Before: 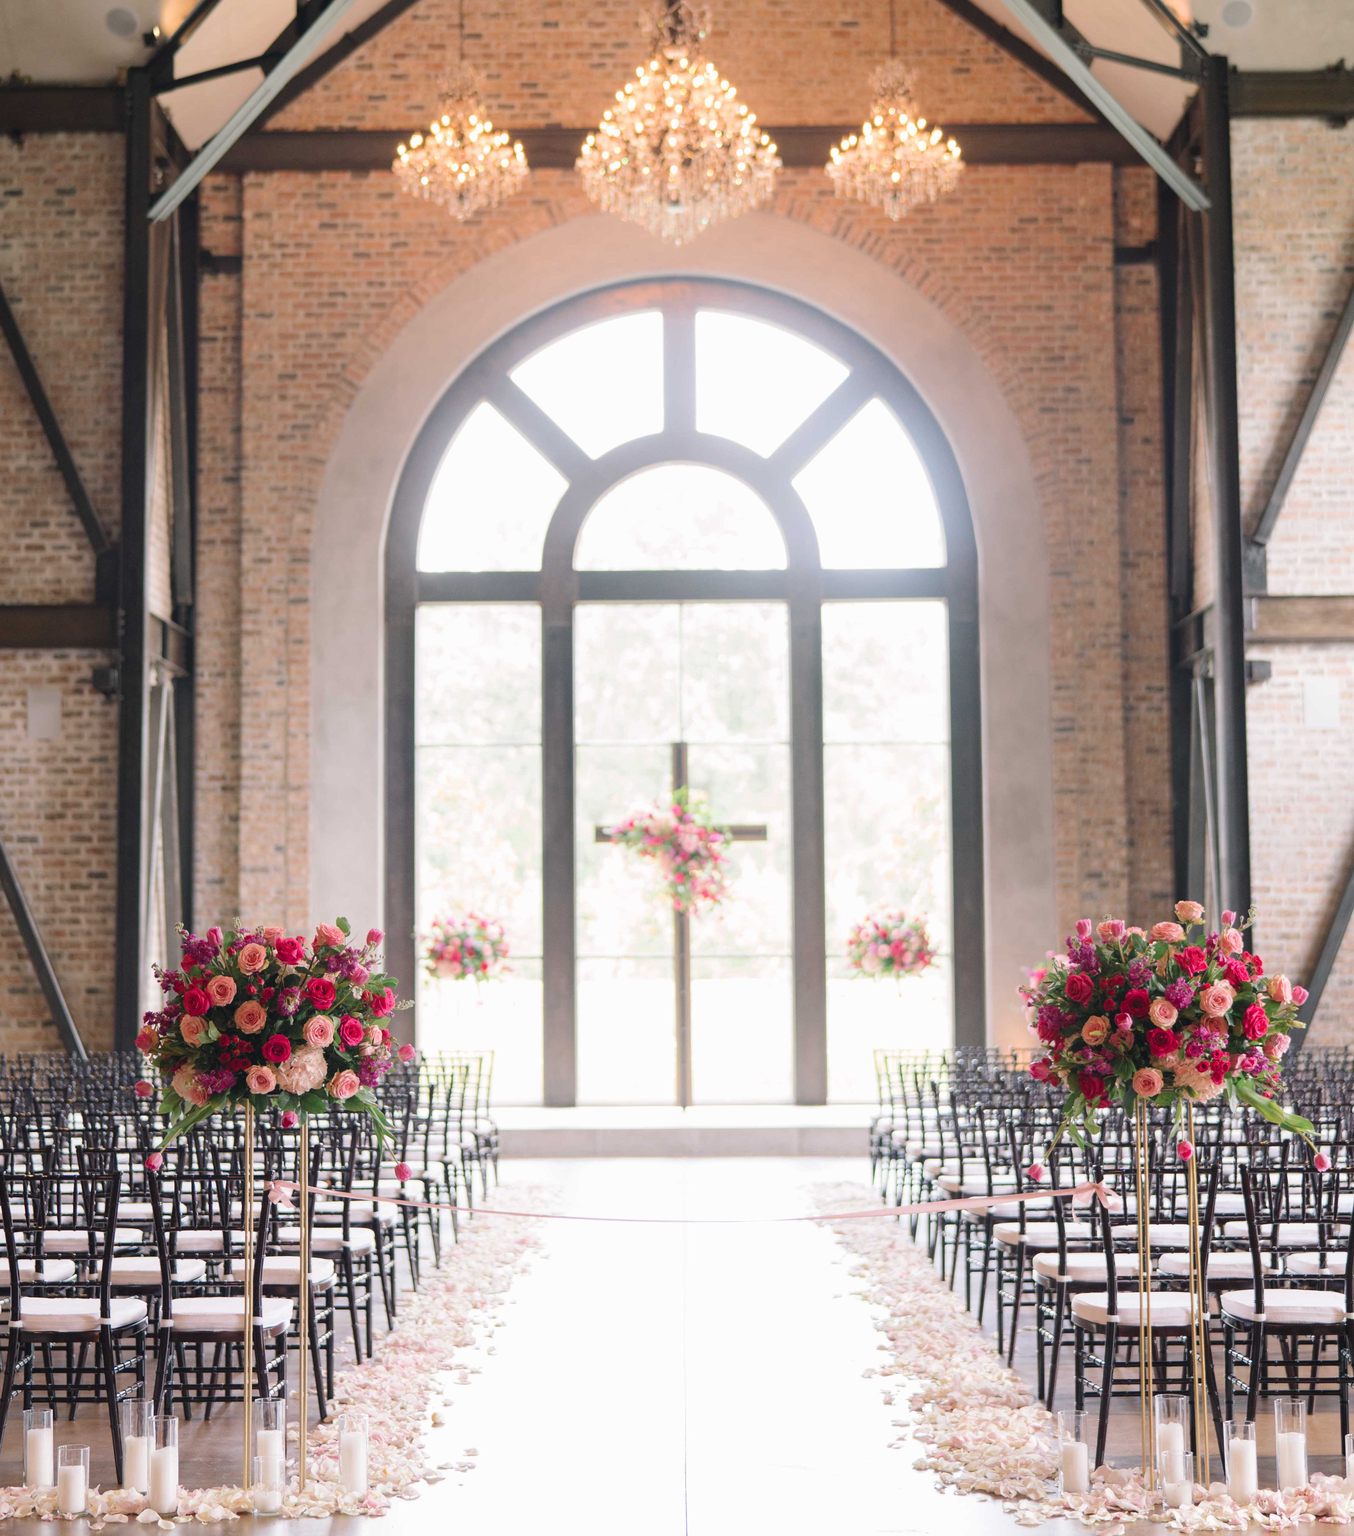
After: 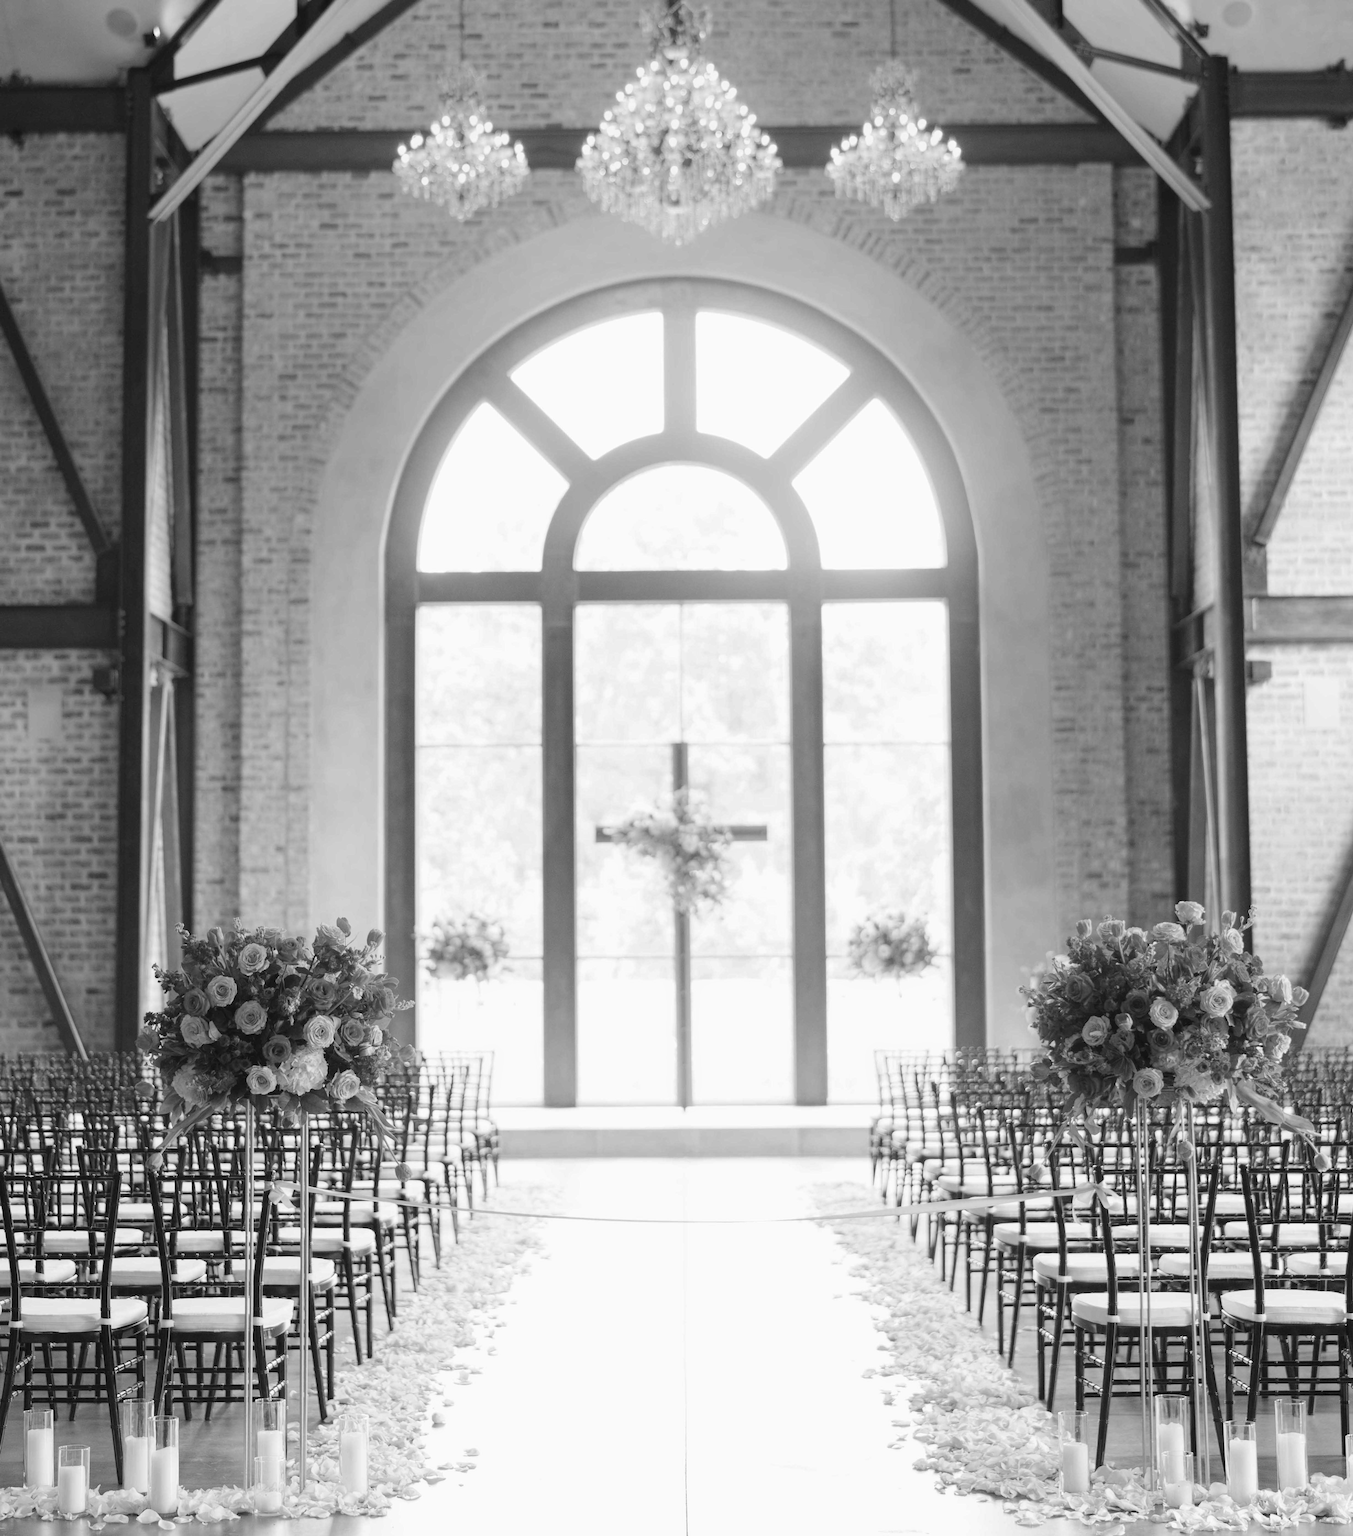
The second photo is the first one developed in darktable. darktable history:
color balance rgb: linear chroma grading › global chroma 15%, perceptual saturation grading › global saturation 30%
monochrome: on, module defaults
white balance: red 1.08, blue 0.791
